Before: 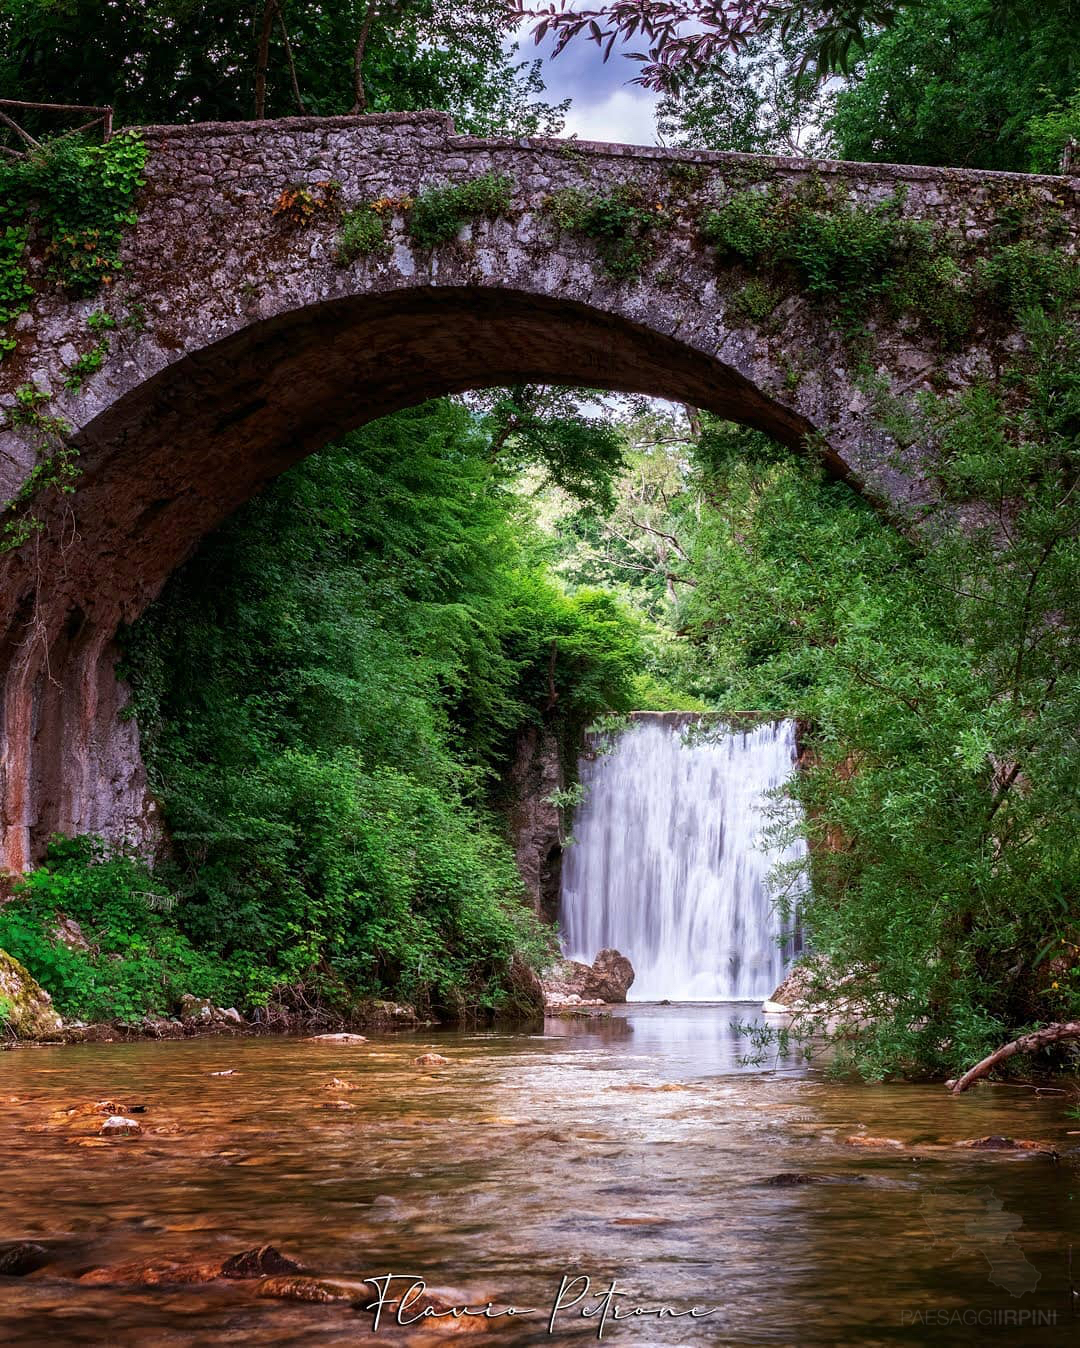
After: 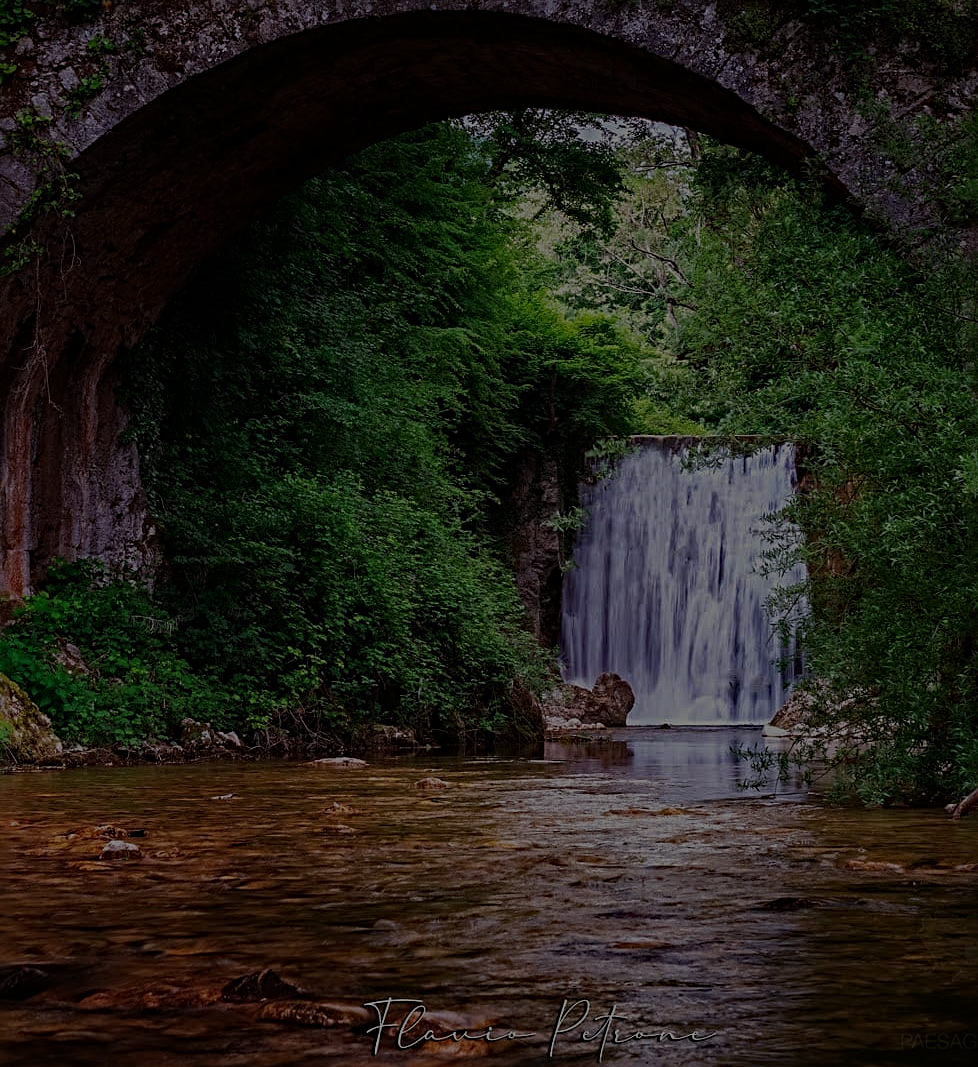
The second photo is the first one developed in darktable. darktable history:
sharpen: radius 3.949
crop: top 20.509%, right 9.397%, bottom 0.332%
exposure: exposure -2.445 EV, compensate highlight preservation false
haze removal: strength 0.513, distance 0.436, adaptive false
